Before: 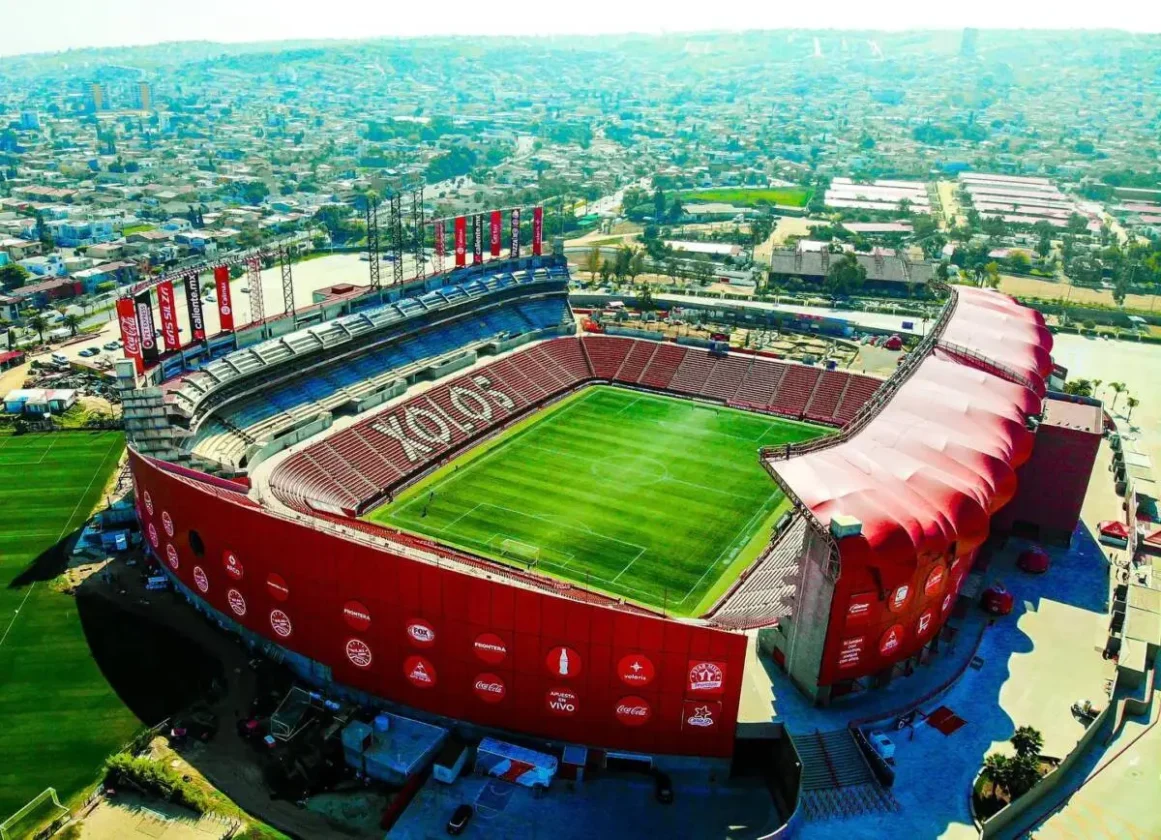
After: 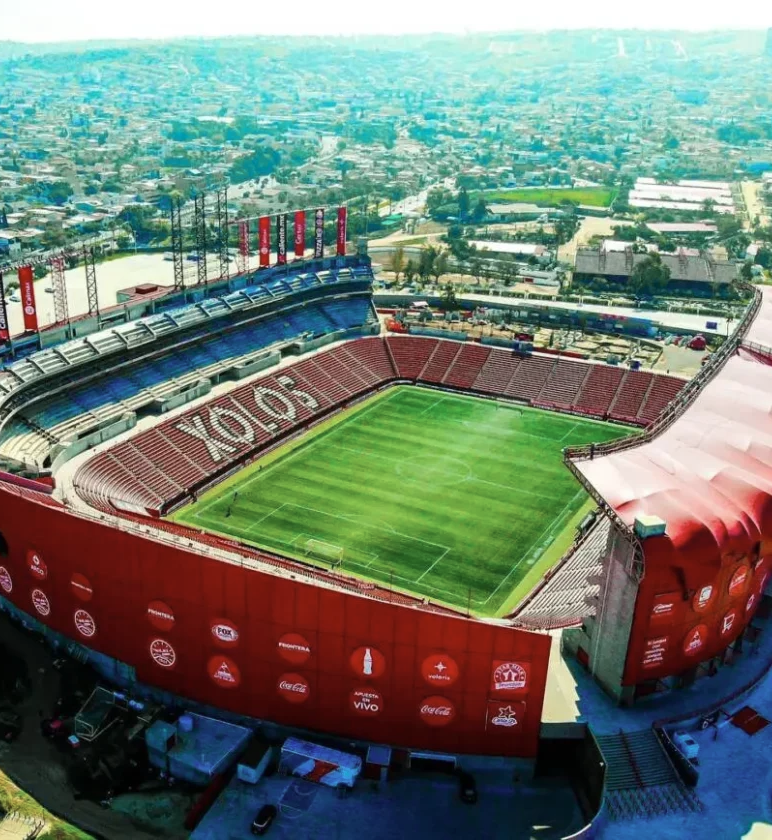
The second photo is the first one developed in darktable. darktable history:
crop: left 16.899%, right 16.556%
color zones: curves: ch0 [(0, 0.5) (0.143, 0.5) (0.286, 0.5) (0.429, 0.504) (0.571, 0.5) (0.714, 0.509) (0.857, 0.5) (1, 0.5)]; ch1 [(0, 0.425) (0.143, 0.425) (0.286, 0.375) (0.429, 0.405) (0.571, 0.5) (0.714, 0.47) (0.857, 0.425) (1, 0.435)]; ch2 [(0, 0.5) (0.143, 0.5) (0.286, 0.5) (0.429, 0.517) (0.571, 0.5) (0.714, 0.51) (0.857, 0.5) (1, 0.5)]
white balance: emerald 1
